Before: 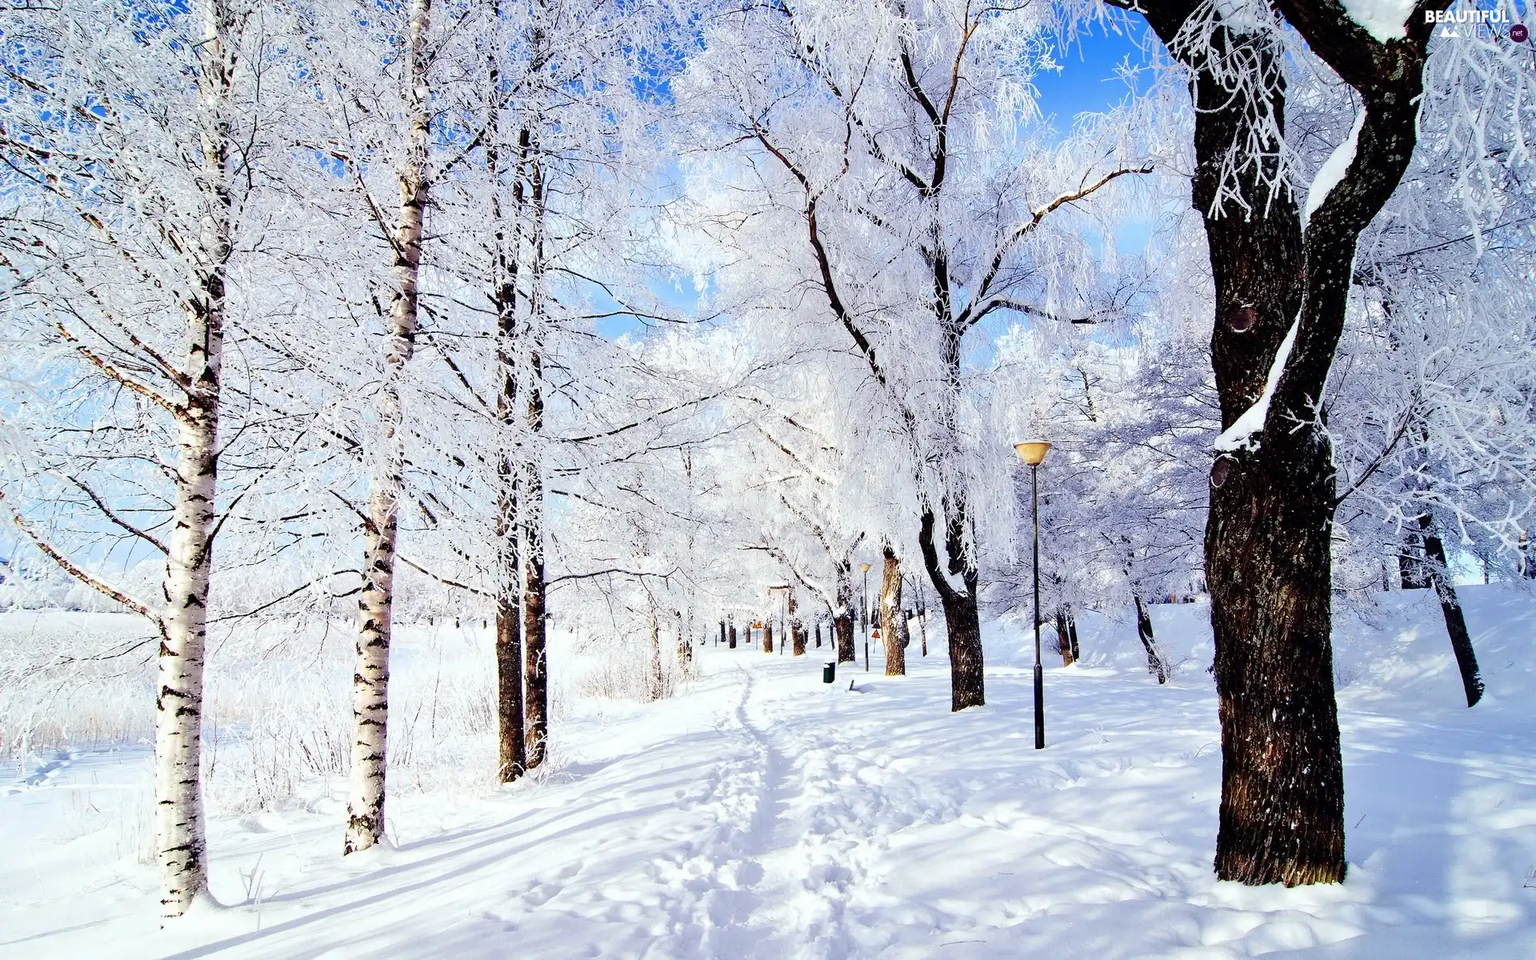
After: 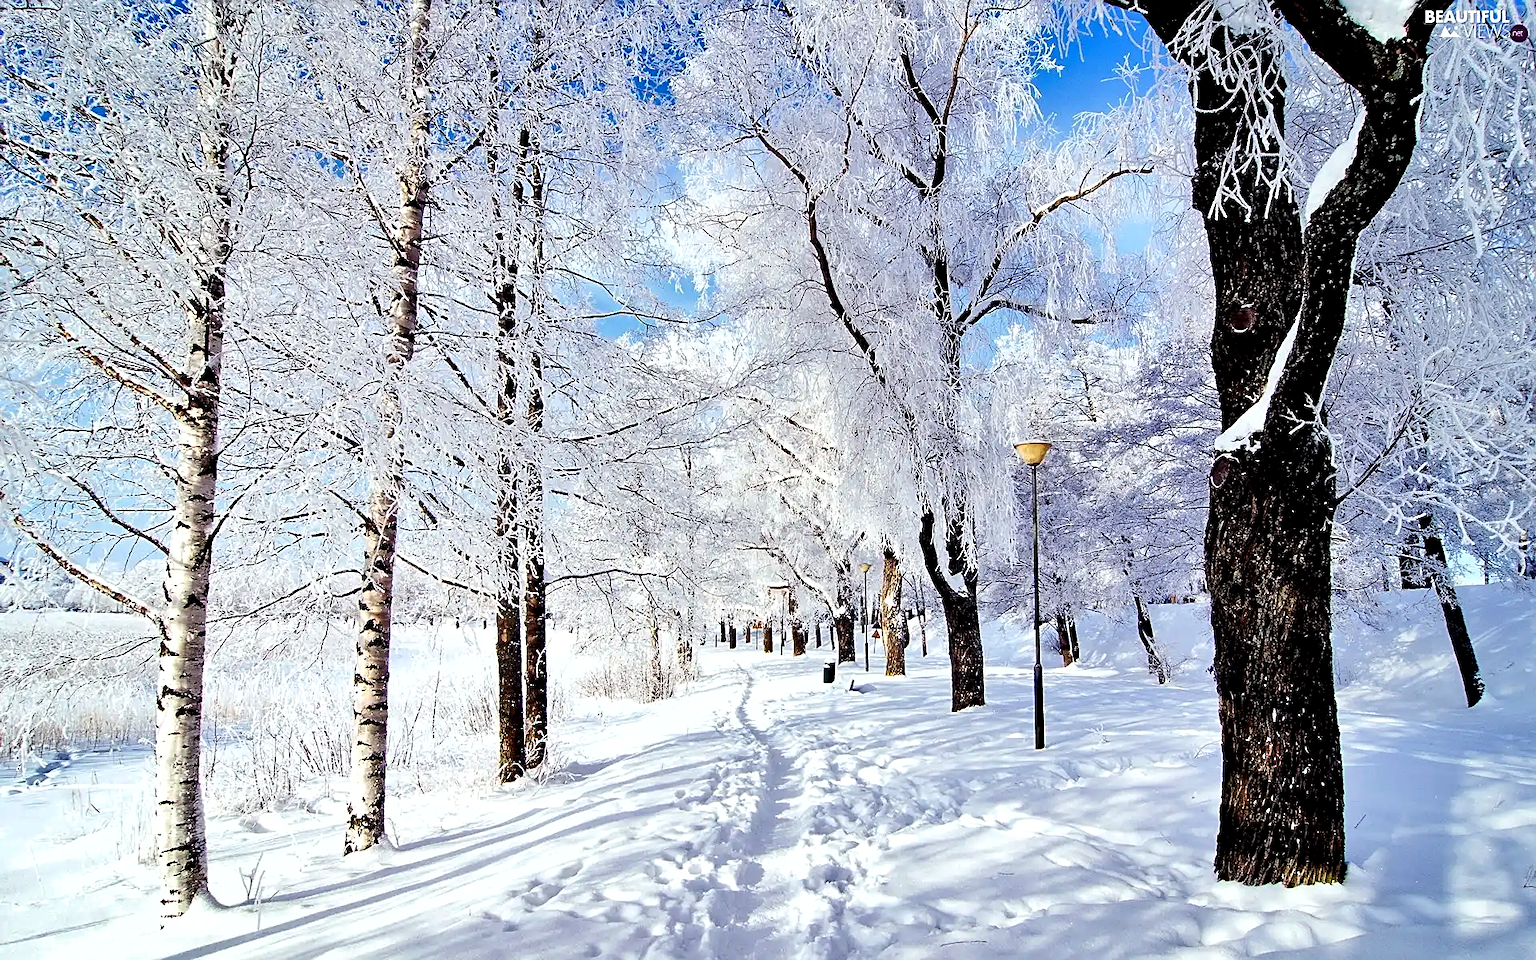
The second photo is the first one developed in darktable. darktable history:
shadows and highlights: low approximation 0.01, soften with gaussian
sharpen: on, module defaults
color balance rgb: perceptual saturation grading › global saturation 0.189%, global vibrance 11.682%, contrast 4.948%
exposure: black level correction 0.005, exposure 0.003 EV, compensate highlight preservation false
